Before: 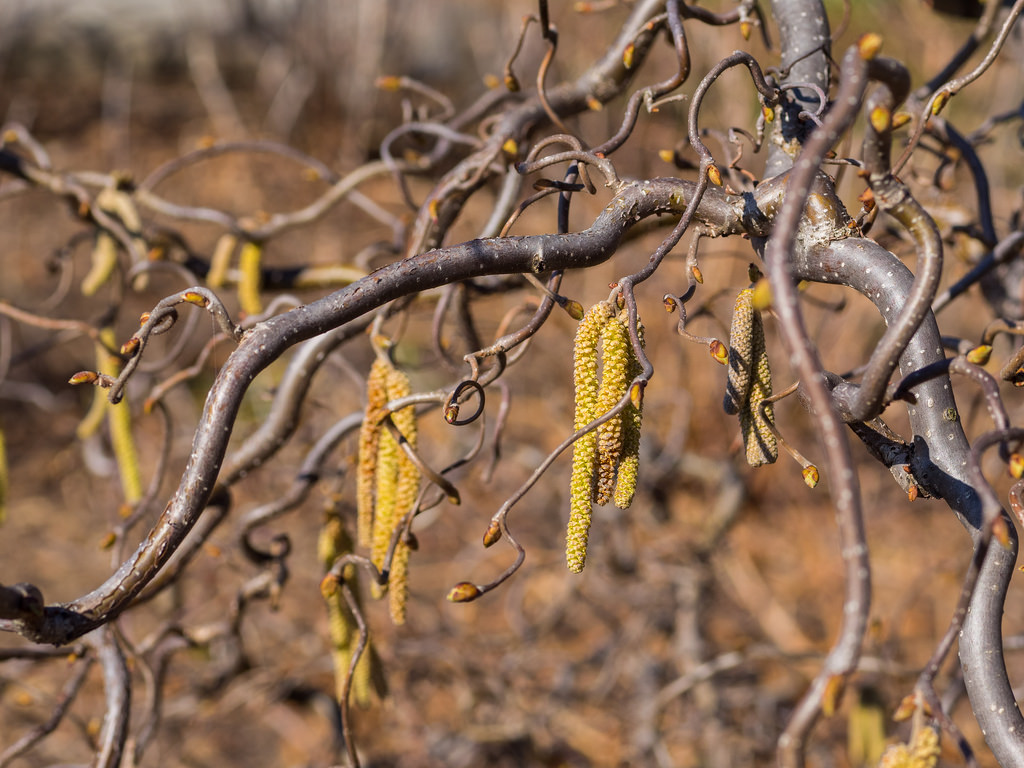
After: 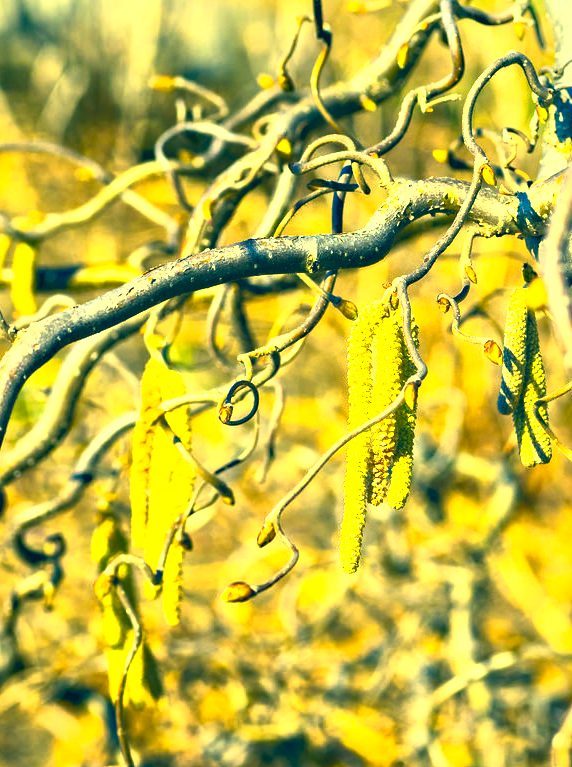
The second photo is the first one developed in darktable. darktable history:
tone equalizer: smoothing diameter 24.89%, edges refinement/feathering 10.82, preserve details guided filter
local contrast: mode bilateral grid, contrast 21, coarseness 50, detail 179%, midtone range 0.2
haze removal: compatibility mode true, adaptive false
contrast brightness saturation: contrast 0.985, brightness 0.999, saturation 0.986
shadows and highlights: shadows -55.65, highlights 84.43, soften with gaussian
color correction: highlights a* -16.16, highlights b* 39.92, shadows a* -39.93, shadows b* -26.24
crop: left 22.106%, right 21.996%, bottom 0%
